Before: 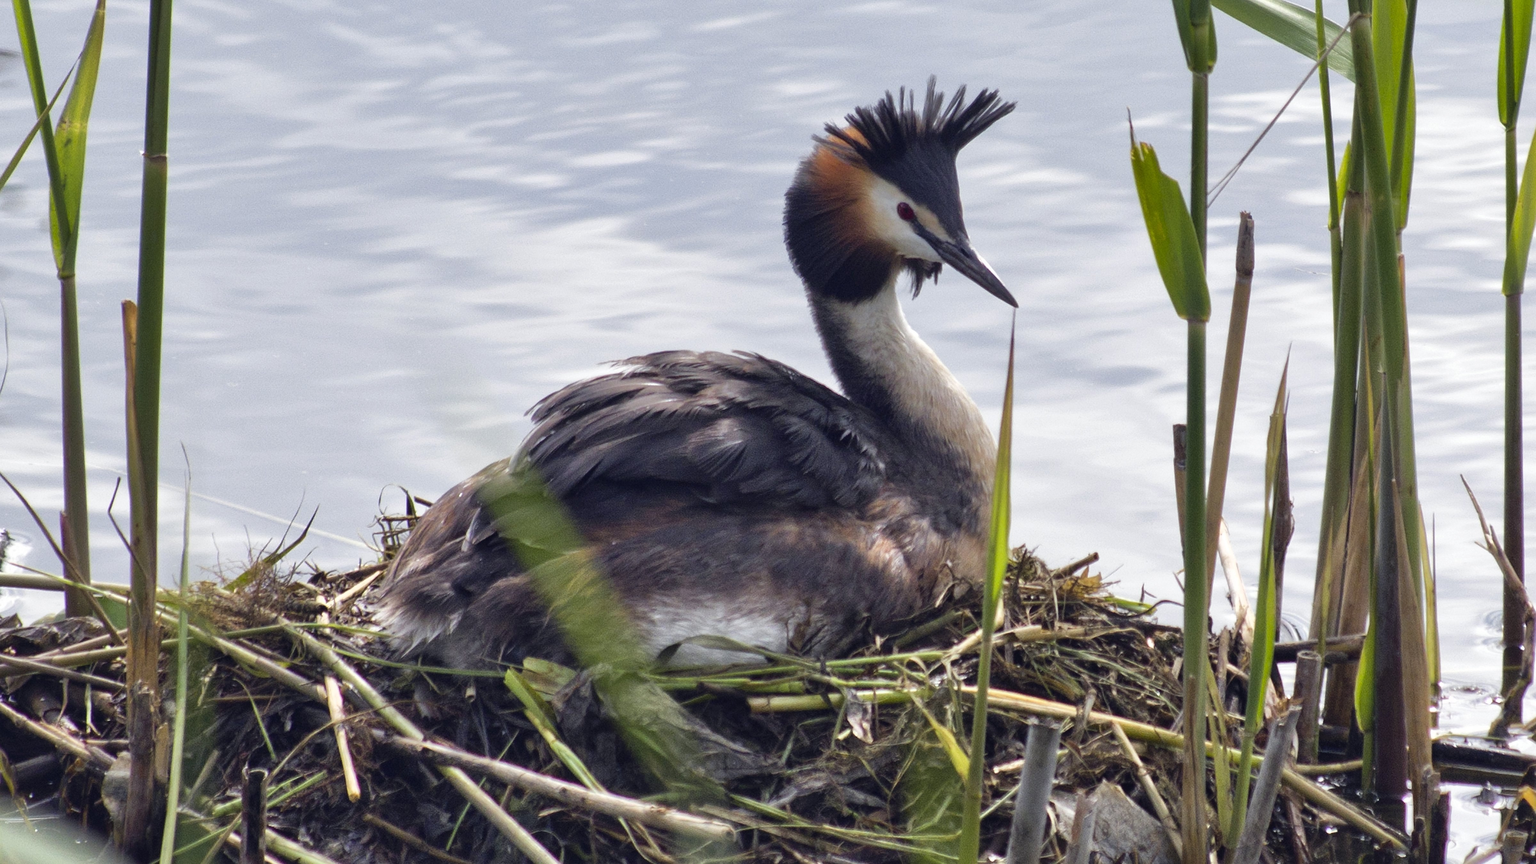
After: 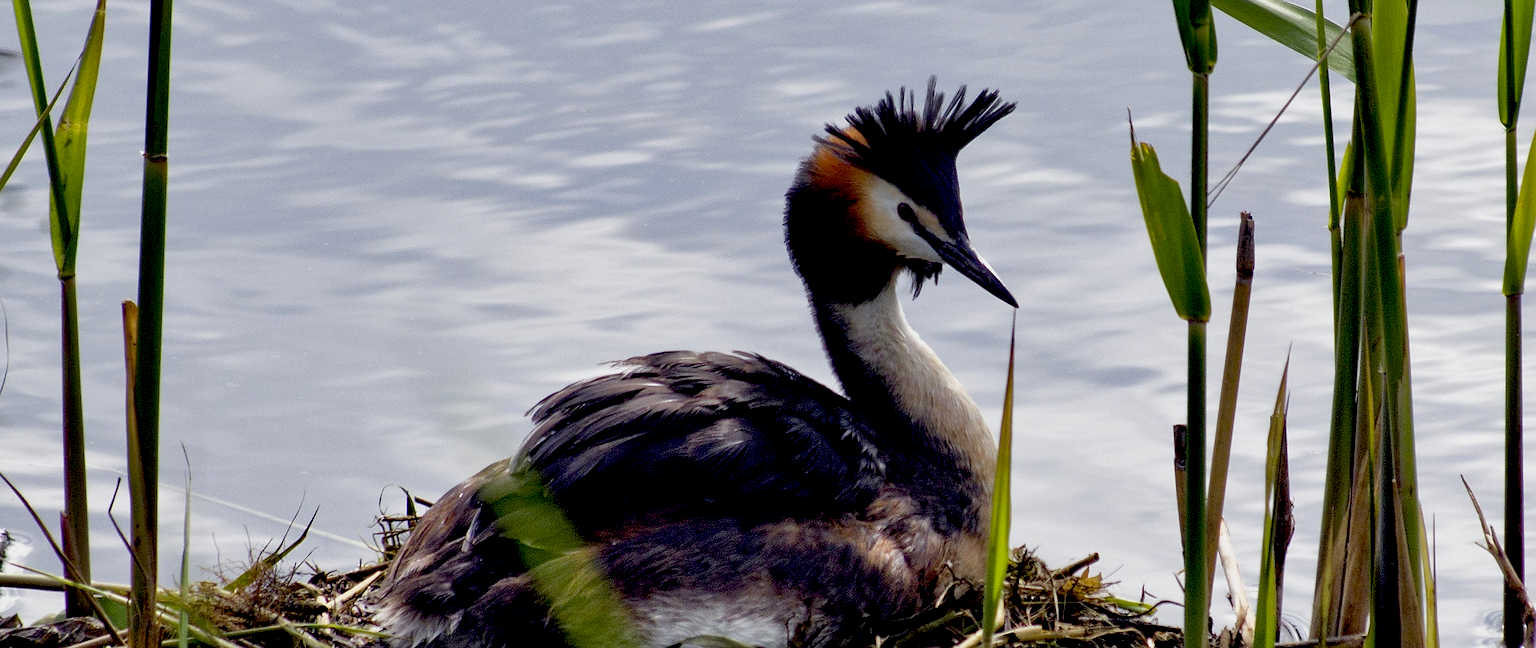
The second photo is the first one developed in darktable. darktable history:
haze removal: compatibility mode true, adaptive false
sharpen: radius 1.36, amount 1.244, threshold 0.75
exposure: black level correction 0.045, exposure -0.233 EV, compensate highlight preservation false
crop: bottom 24.884%
